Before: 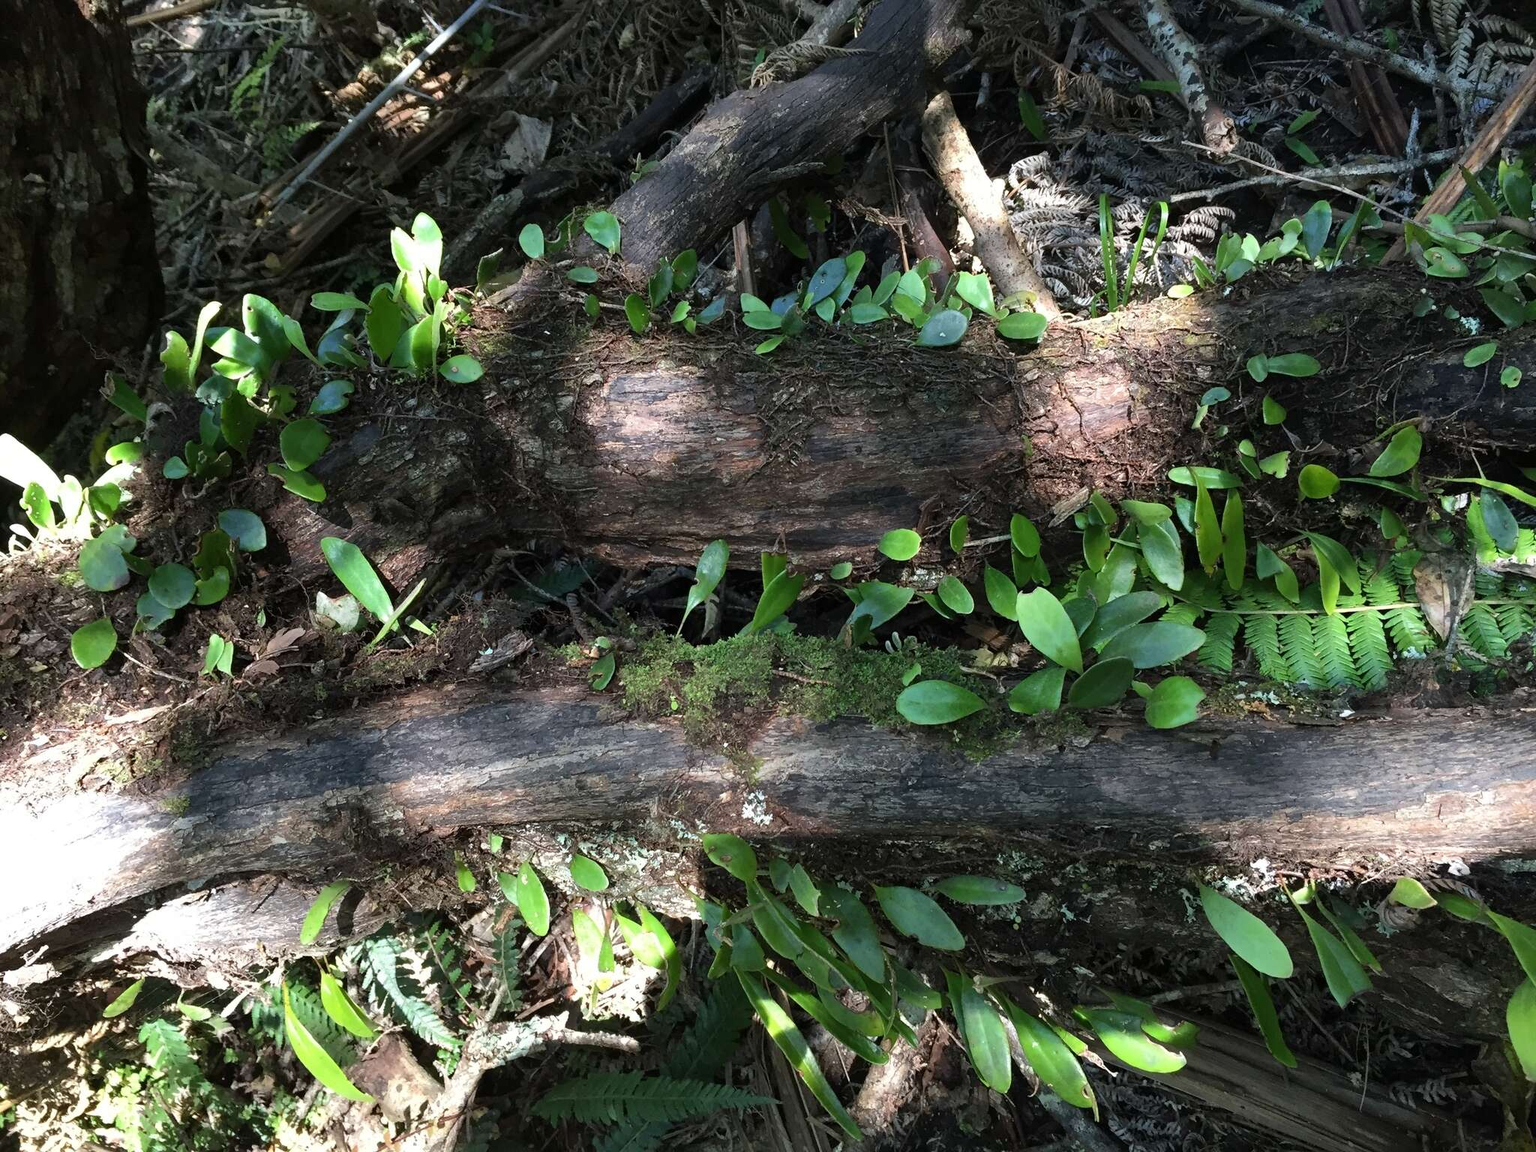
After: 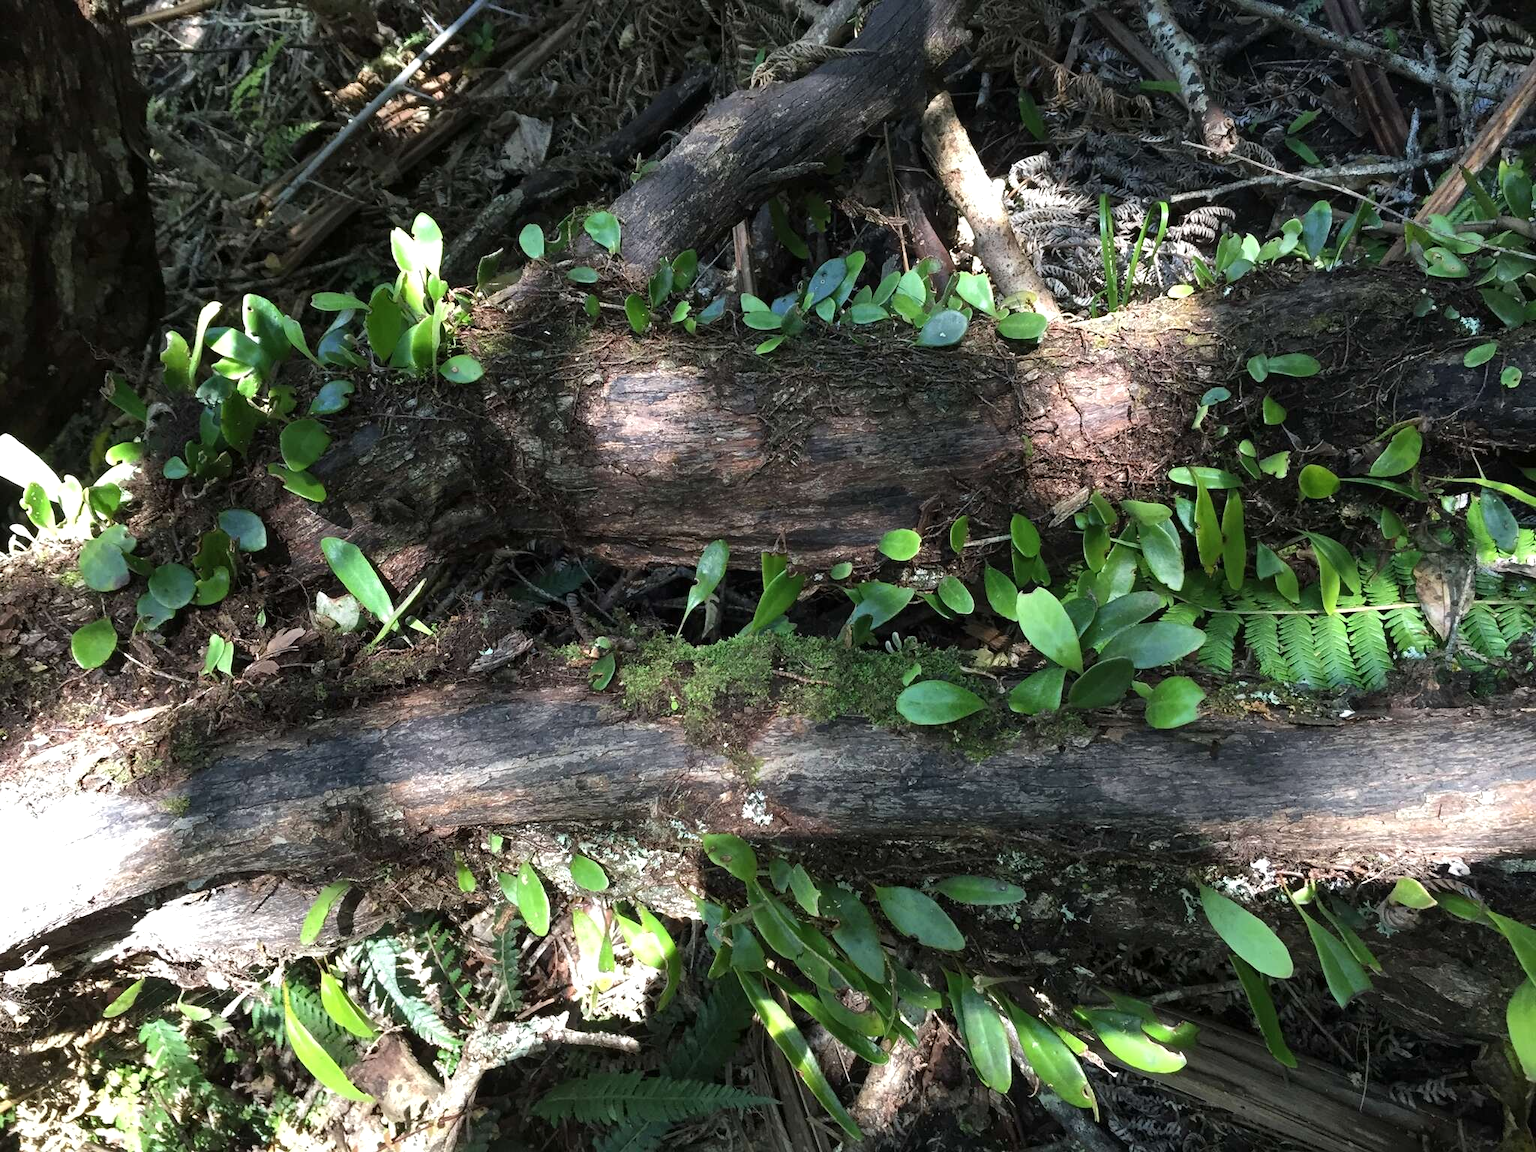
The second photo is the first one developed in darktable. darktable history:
local contrast: highlights 106%, shadows 98%, detail 120%, midtone range 0.2
exposure: black level correction -0.001, exposure 0.08 EV
